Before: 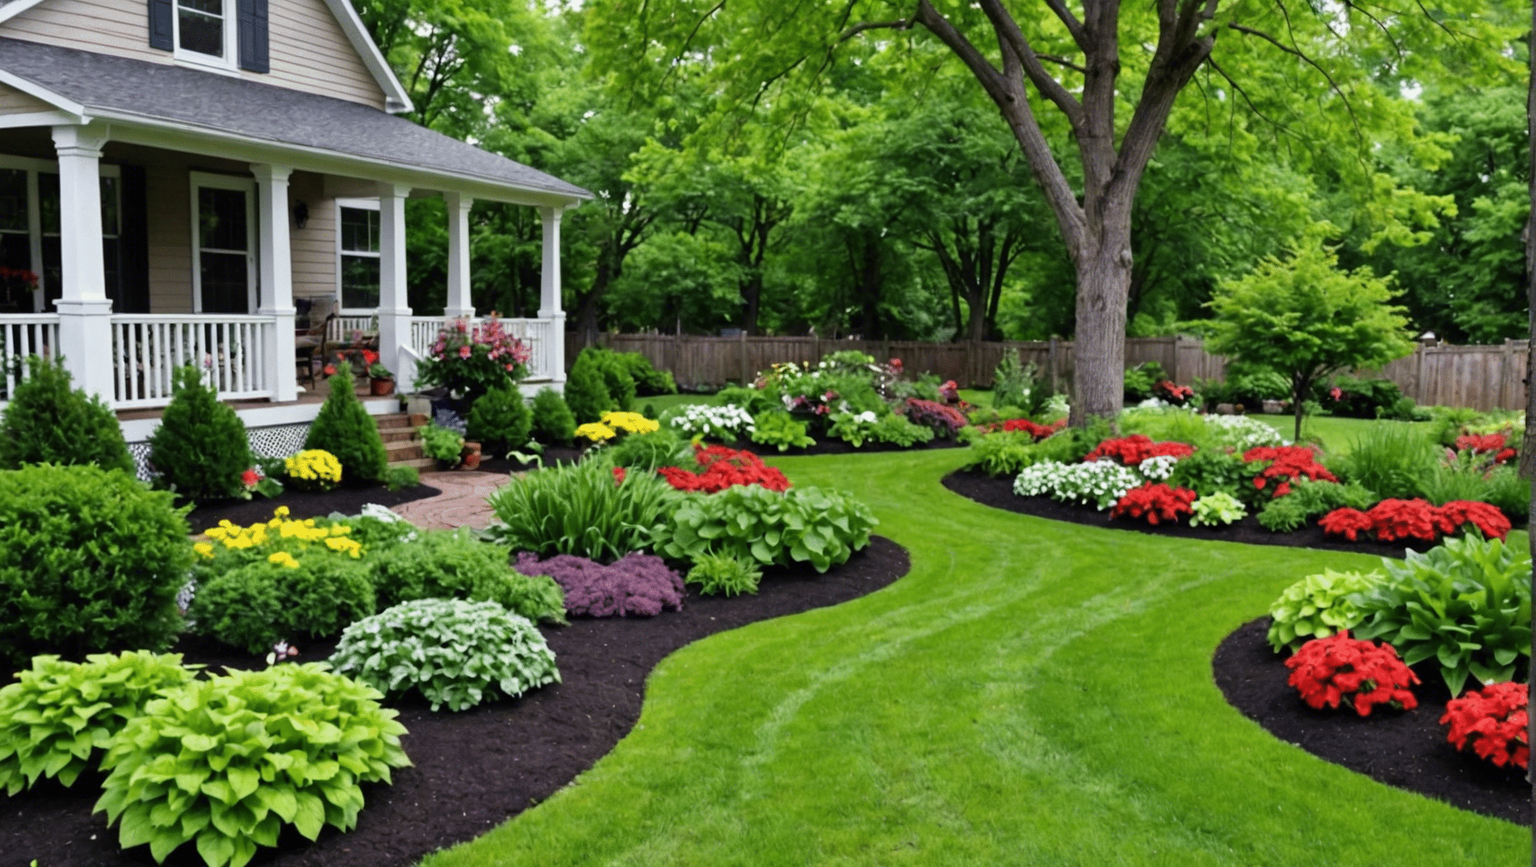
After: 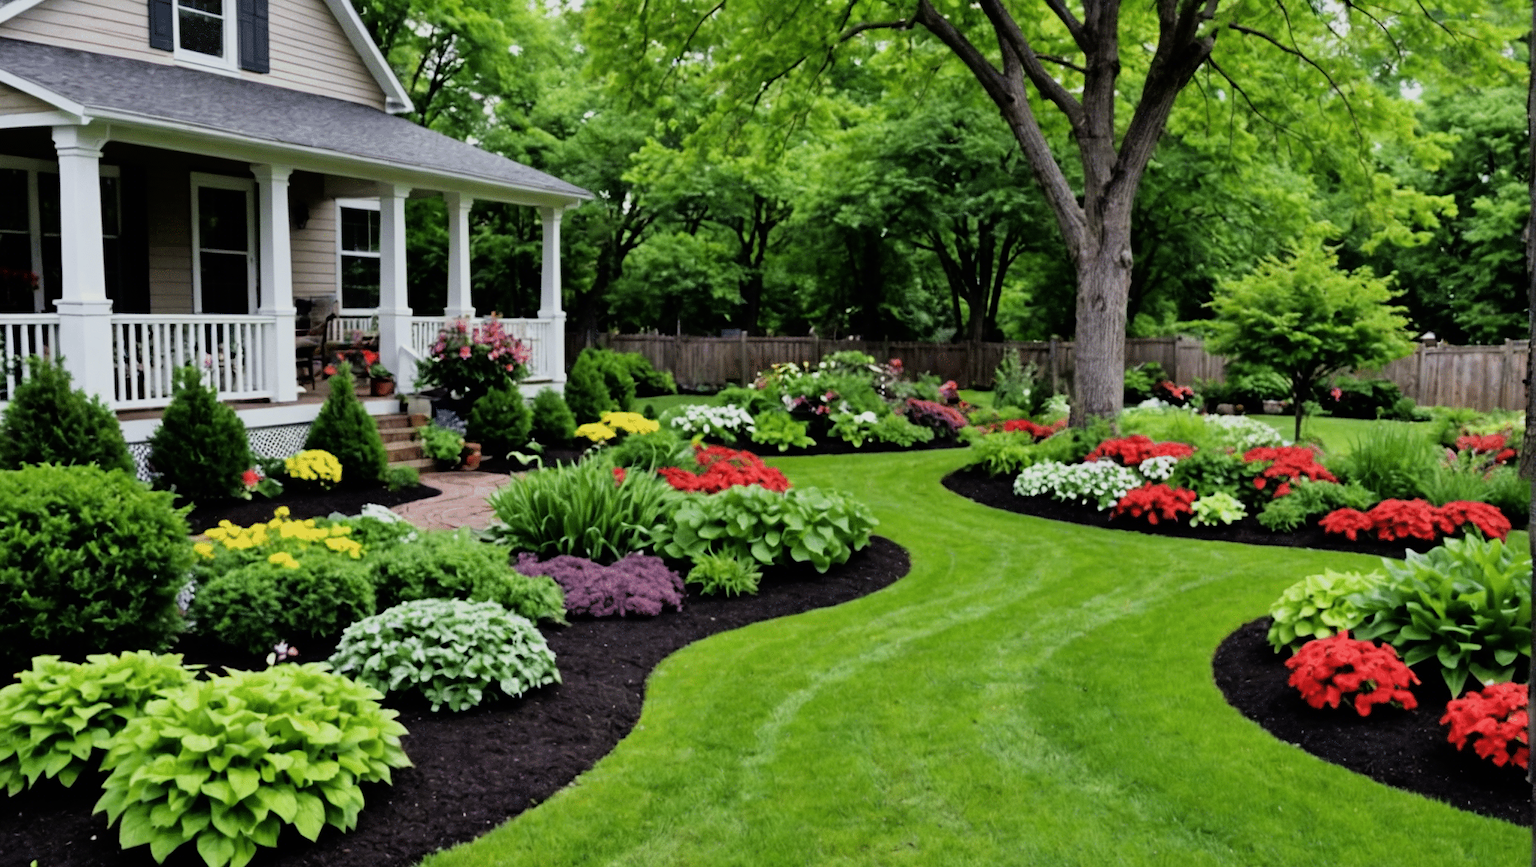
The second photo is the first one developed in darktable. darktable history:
exposure: exposure -0.01 EV, compensate highlight preservation false
filmic rgb: black relative exposure -11.88 EV, white relative exposure 5.43 EV, threshold 3 EV, hardness 4.49, latitude 50%, contrast 1.14, color science v5 (2021), contrast in shadows safe, contrast in highlights safe, enable highlight reconstruction true
